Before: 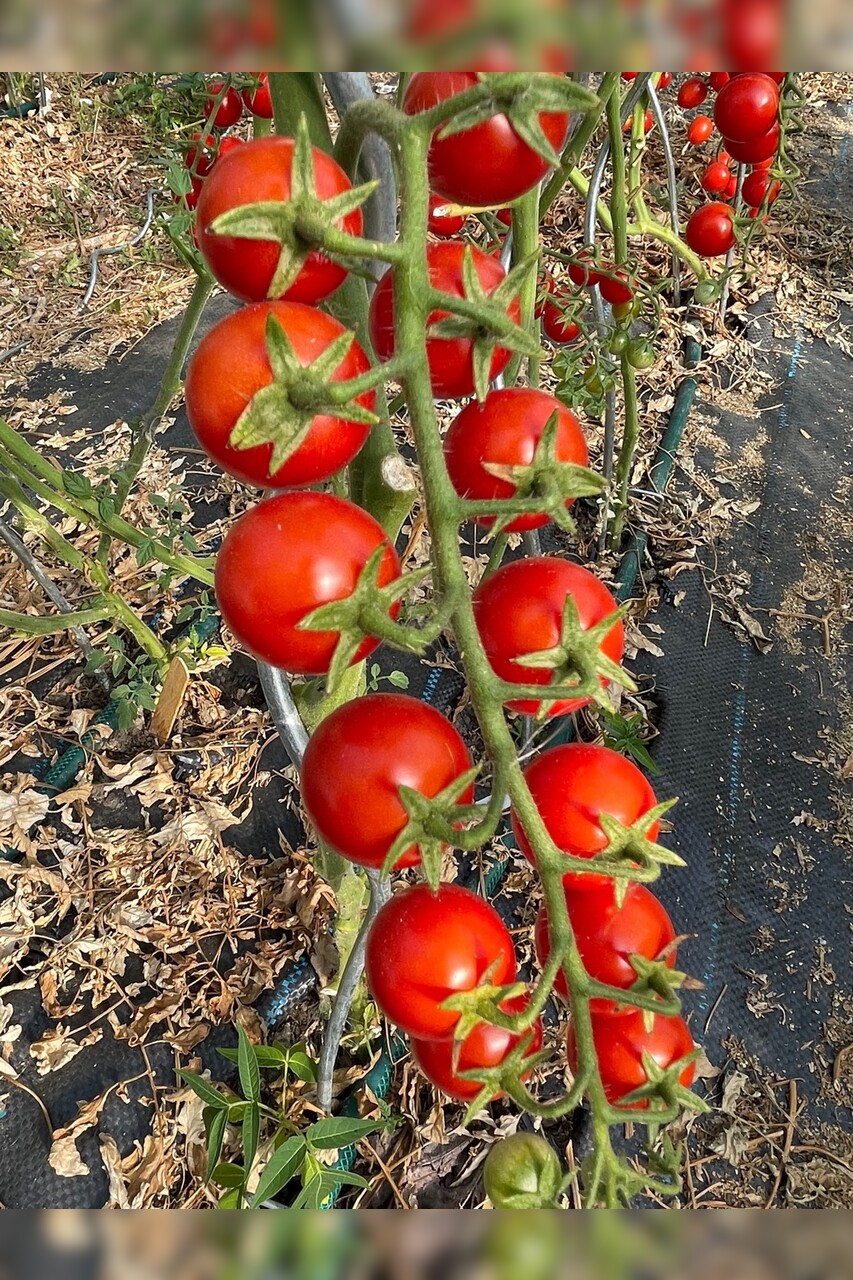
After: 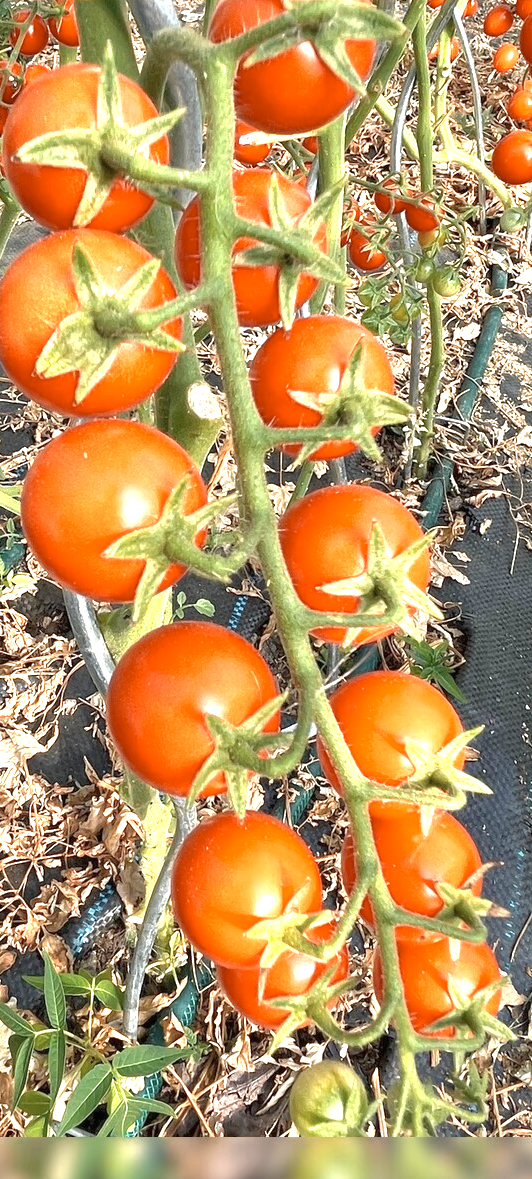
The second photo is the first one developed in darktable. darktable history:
crop and rotate: left 22.918%, top 5.629%, right 14.711%, bottom 2.247%
color zones: curves: ch0 [(0.018, 0.548) (0.197, 0.654) (0.425, 0.447) (0.605, 0.658) (0.732, 0.579)]; ch1 [(0.105, 0.531) (0.224, 0.531) (0.386, 0.39) (0.618, 0.456) (0.732, 0.456) (0.956, 0.421)]; ch2 [(0.039, 0.583) (0.215, 0.465) (0.399, 0.544) (0.465, 0.548) (0.614, 0.447) (0.724, 0.43) (0.882, 0.623) (0.956, 0.632)]
tone equalizer: -8 EV 0.25 EV, -7 EV 0.417 EV, -6 EV 0.417 EV, -5 EV 0.25 EV, -3 EV -0.25 EV, -2 EV -0.417 EV, -1 EV -0.417 EV, +0 EV -0.25 EV, edges refinement/feathering 500, mask exposure compensation -1.57 EV, preserve details guided filter
exposure: black level correction 0, exposure 1.2 EV, compensate highlight preservation false
